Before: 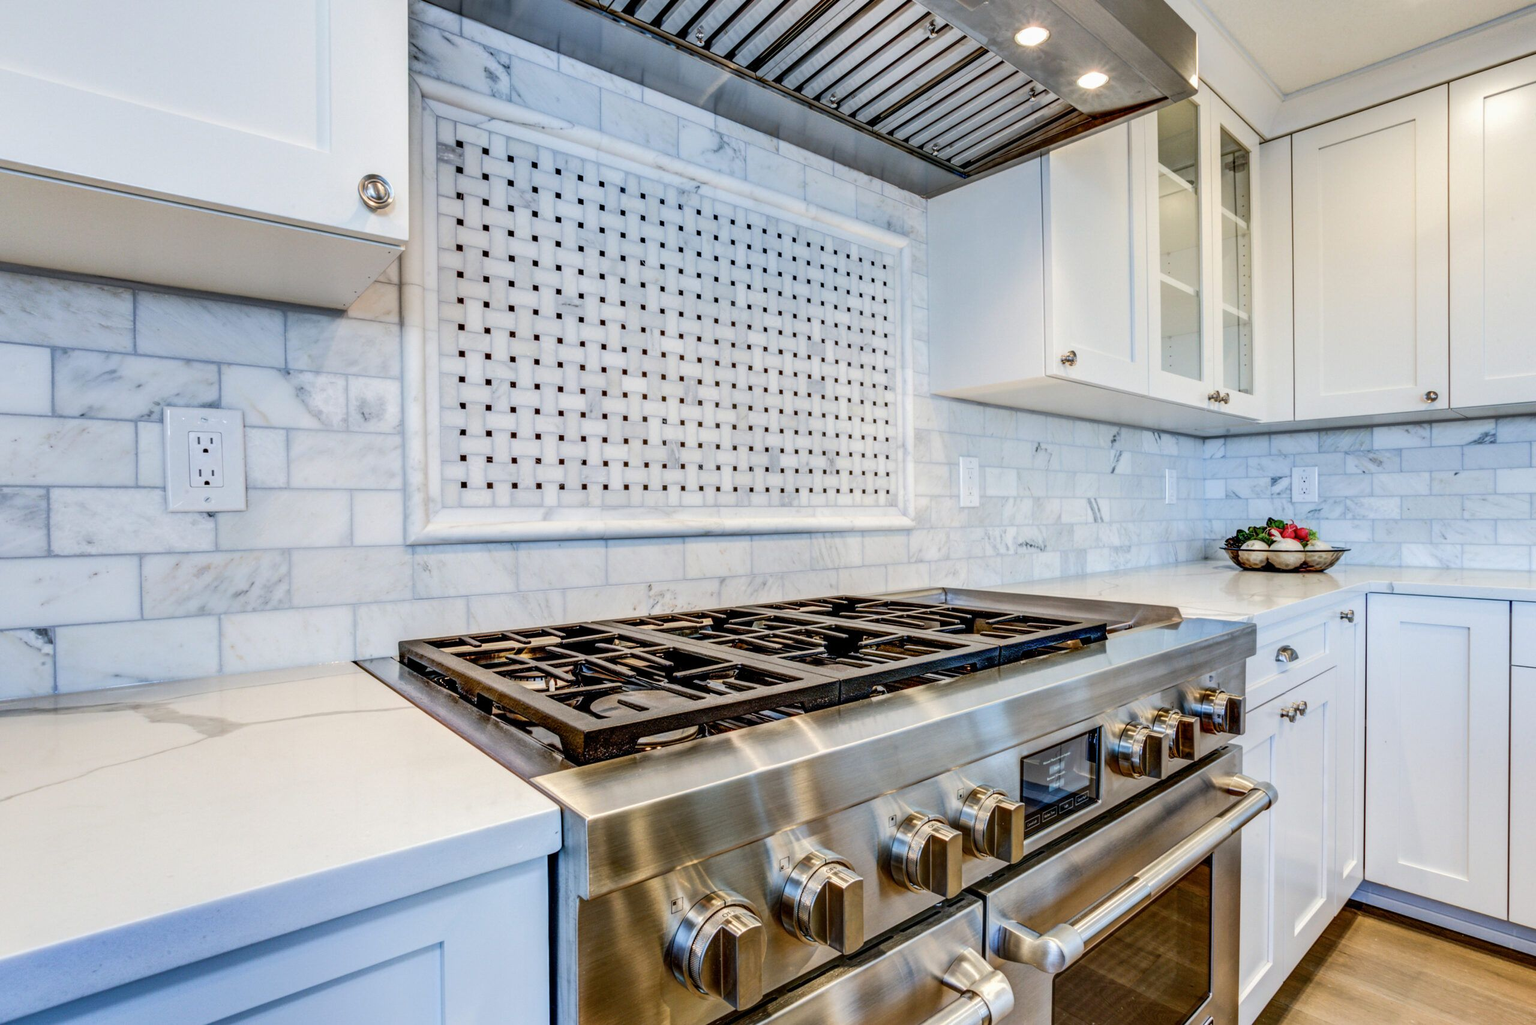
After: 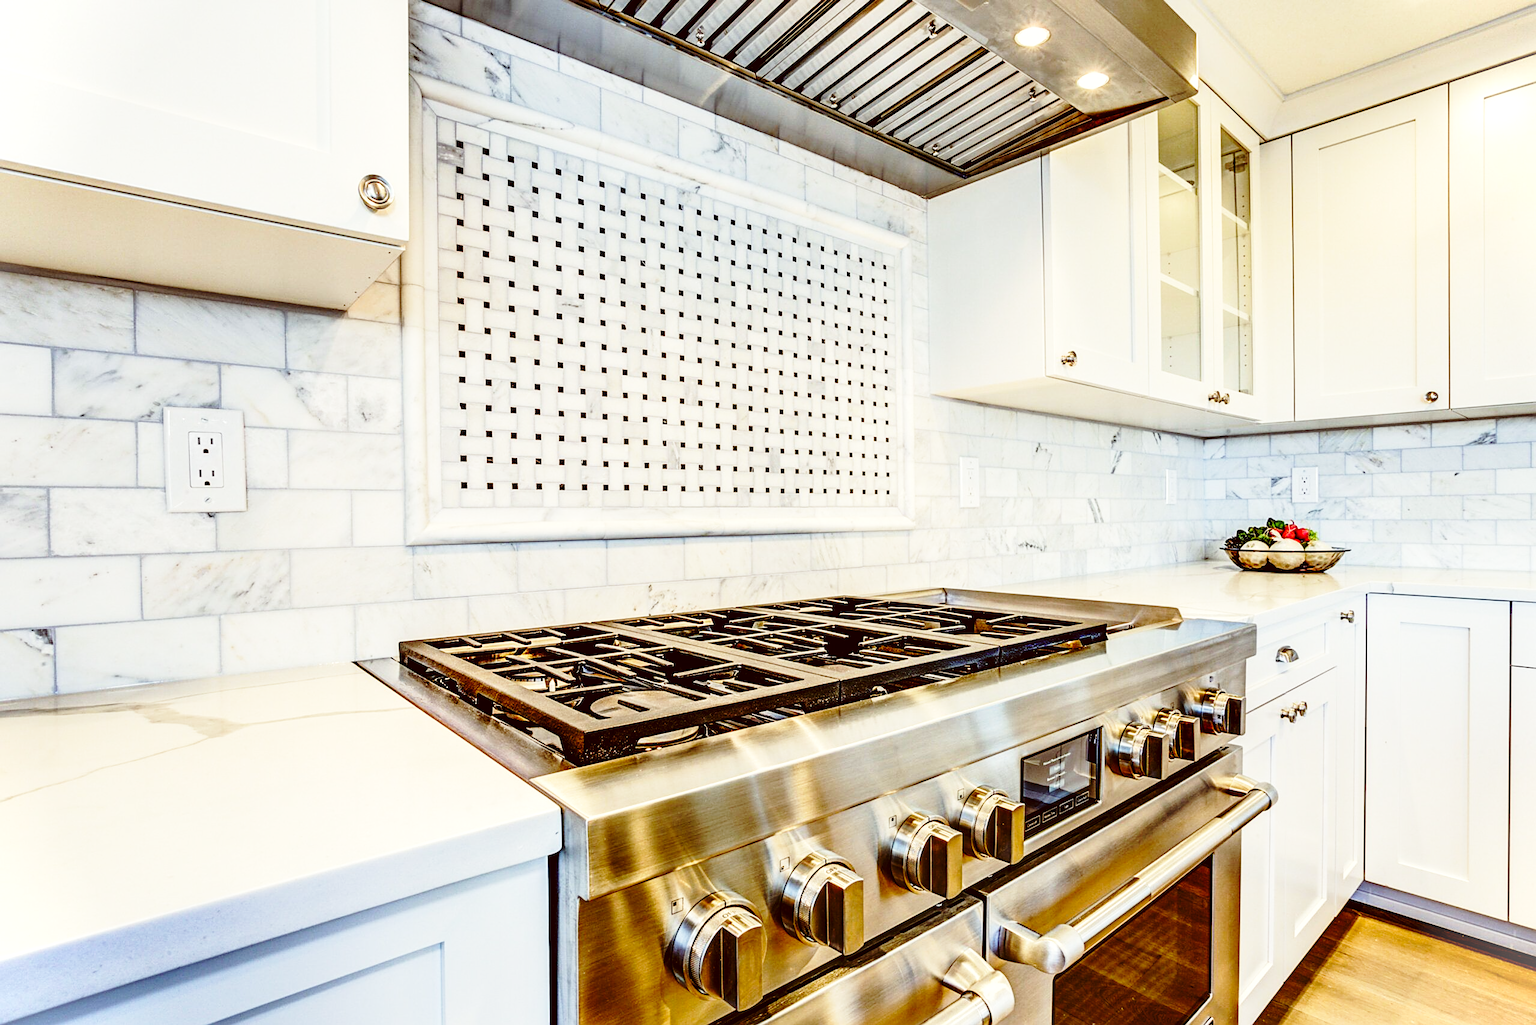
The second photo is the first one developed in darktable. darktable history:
color balance: lift [1.001, 1.007, 1, 0.993], gamma [1.023, 1.026, 1.01, 0.974], gain [0.964, 1.059, 1.073, 0.927]
vignetting: fall-off start 100%, brightness 0.3, saturation 0
sharpen: on, module defaults
shadows and highlights: shadows -10, white point adjustment 1.5, highlights 10
base curve: curves: ch0 [(0, 0) (0.04, 0.03) (0.133, 0.232) (0.448, 0.748) (0.843, 0.968) (1, 1)], preserve colors none
